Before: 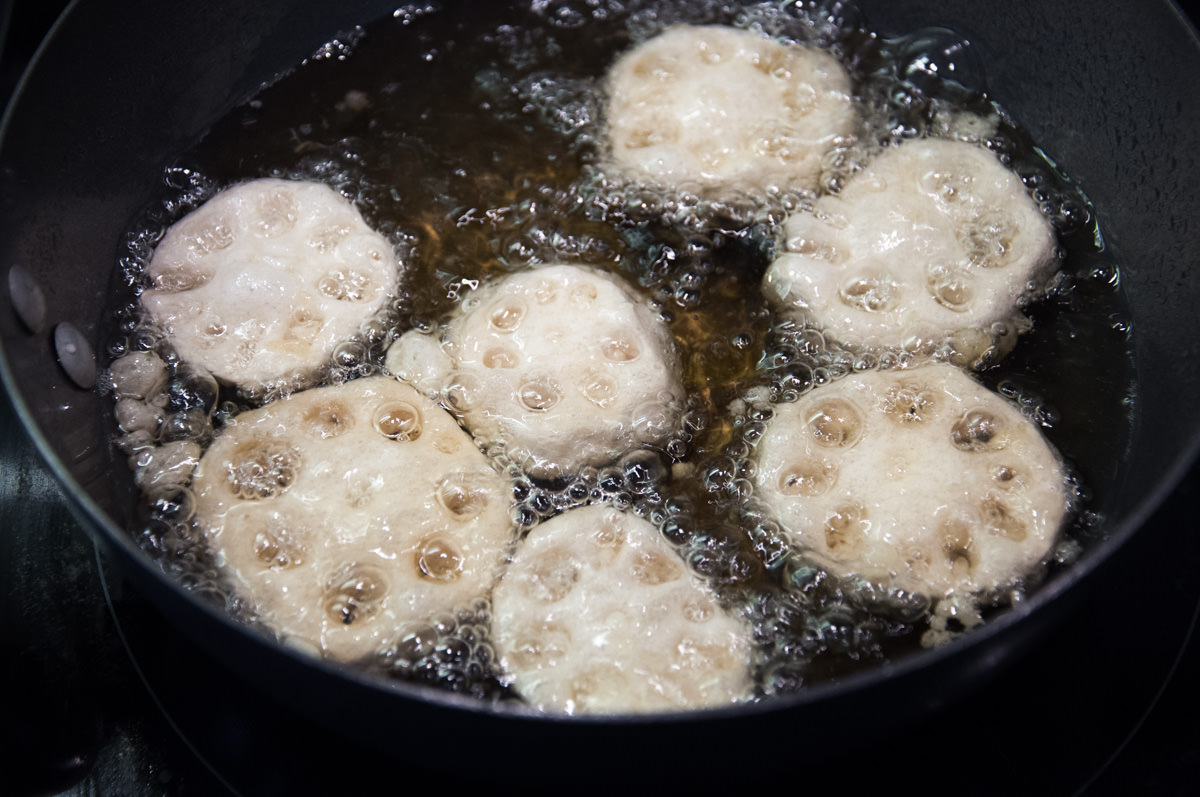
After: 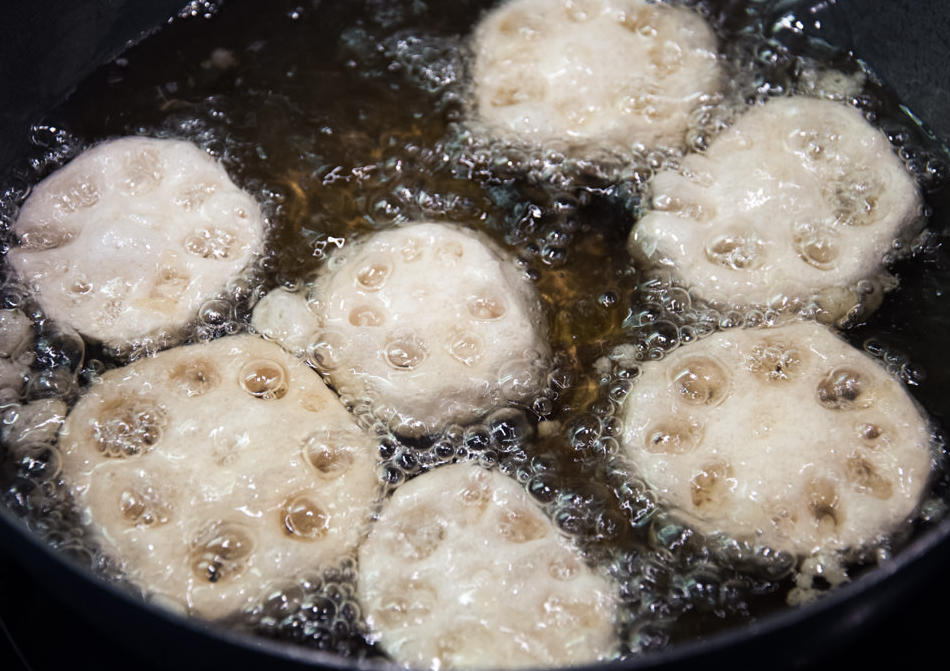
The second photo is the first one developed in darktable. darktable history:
crop: left 11.225%, top 5.381%, right 9.565%, bottom 10.314%
exposure: exposure 0 EV, compensate highlight preservation false
